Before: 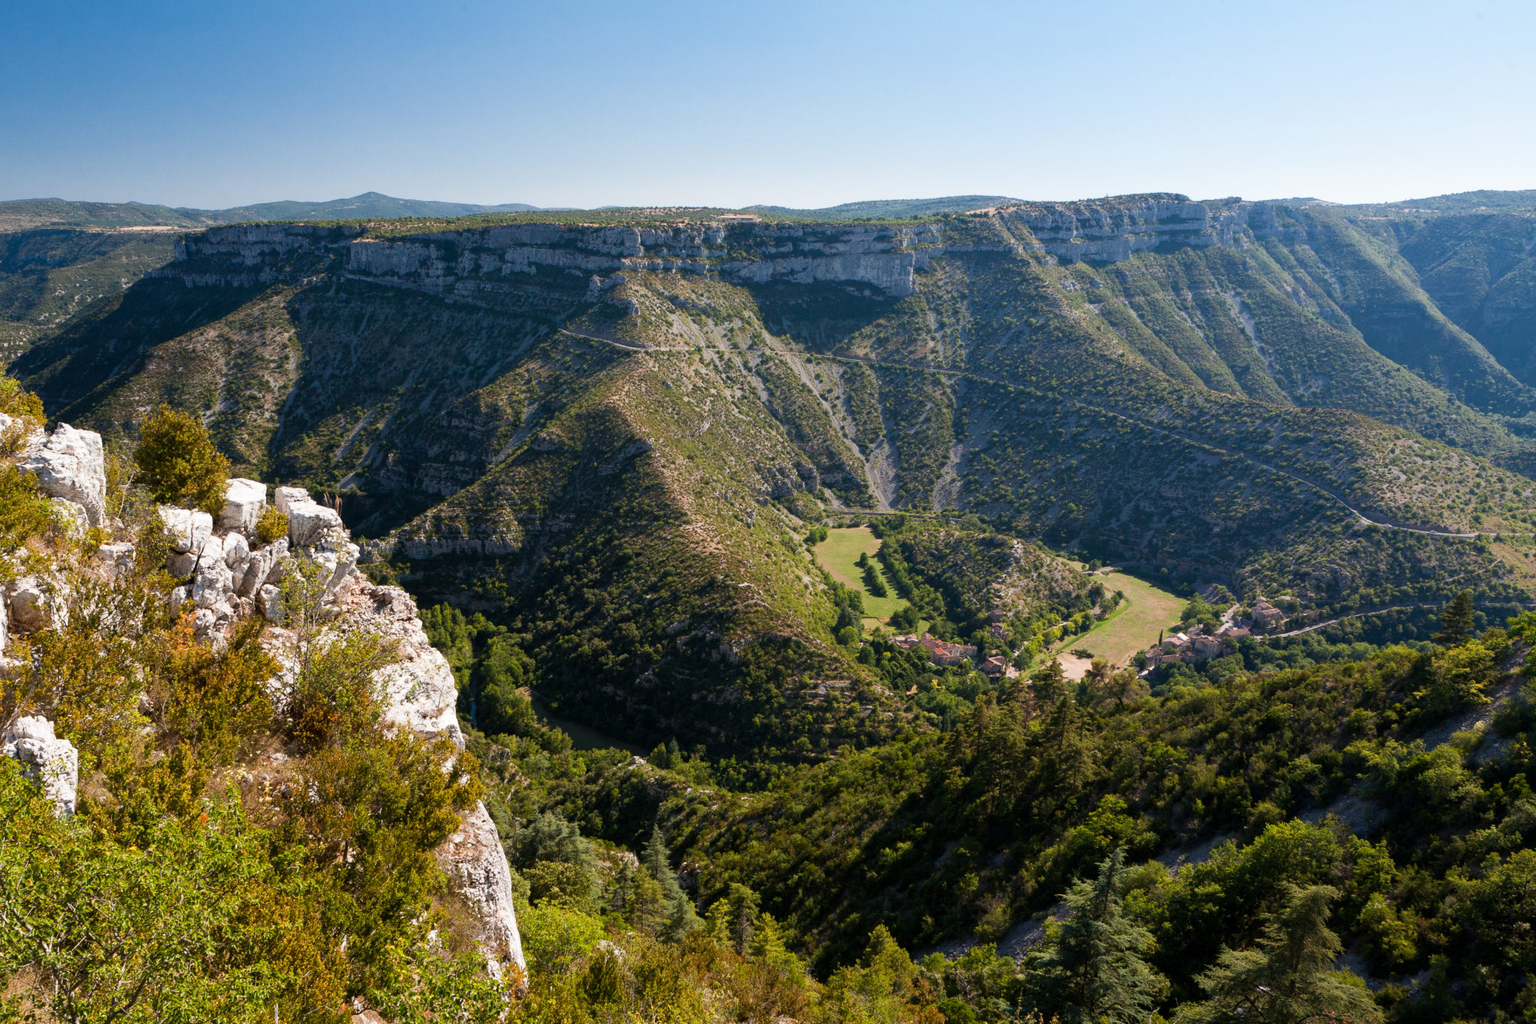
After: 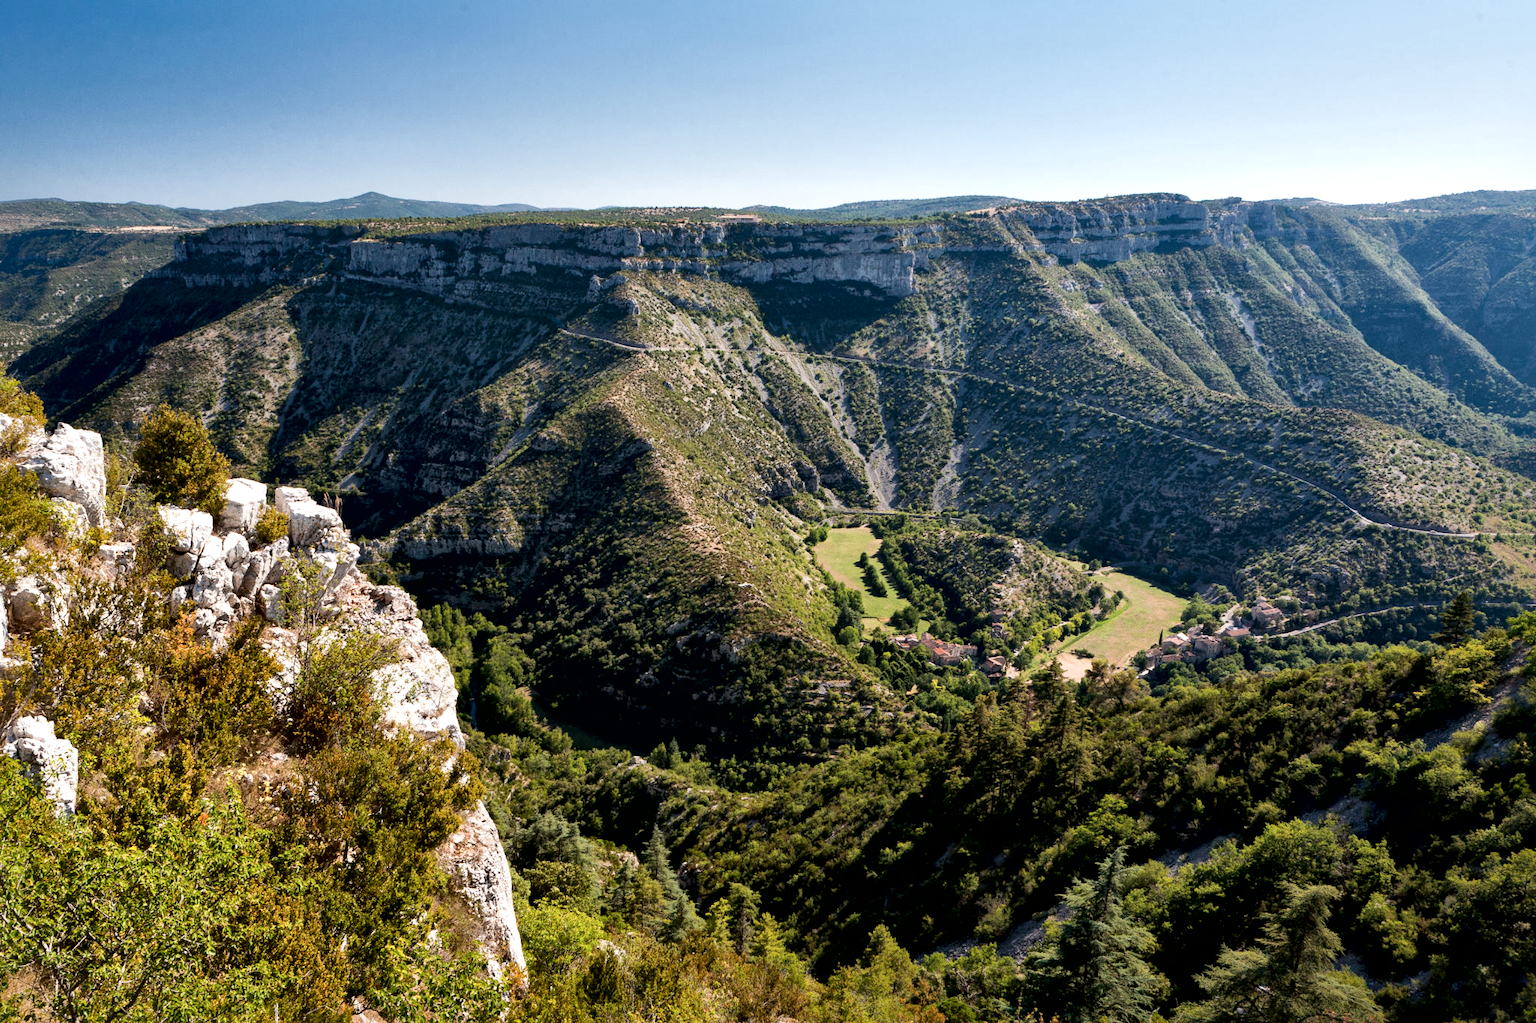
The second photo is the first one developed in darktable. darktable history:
local contrast: mode bilateral grid, contrast 70, coarseness 75, detail 180%, midtone range 0.2
exposure: black level correction 0.001, compensate highlight preservation false
